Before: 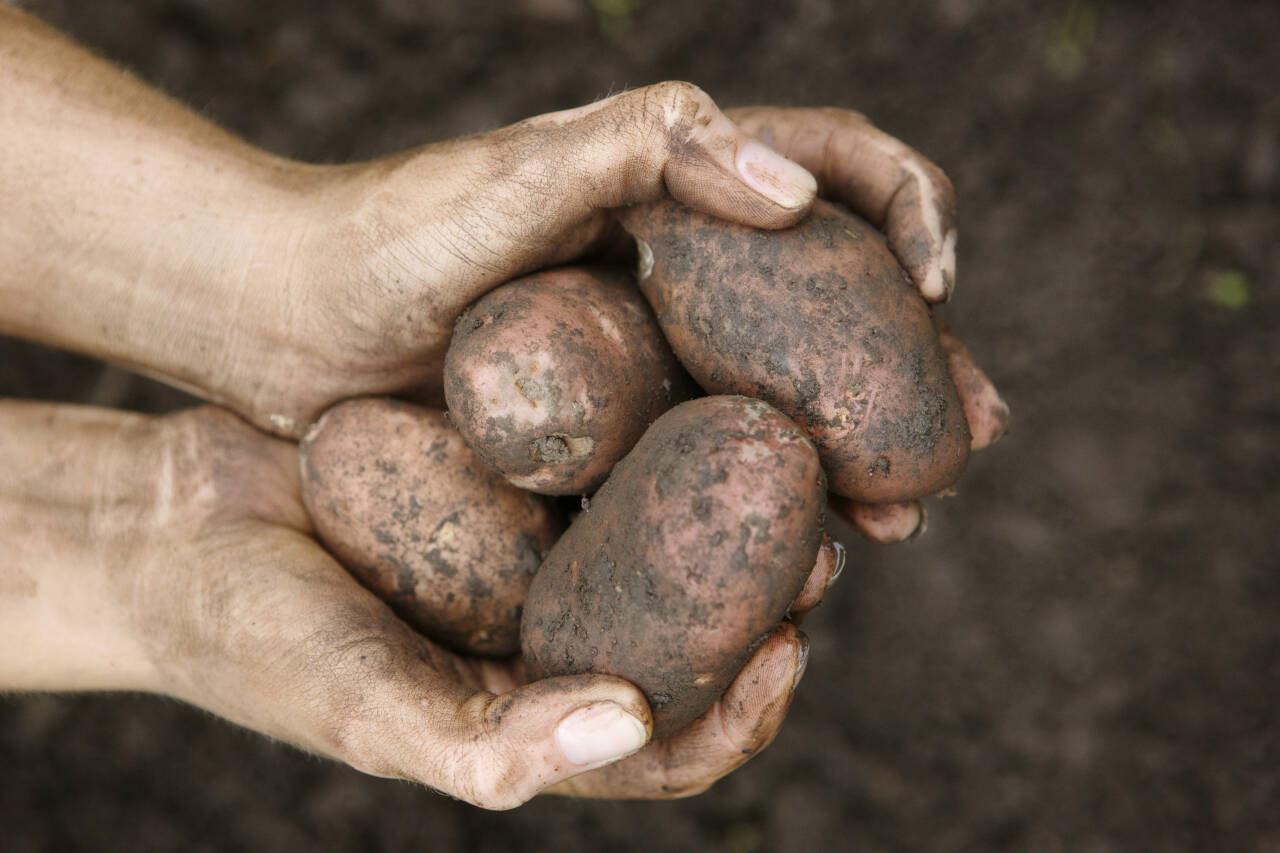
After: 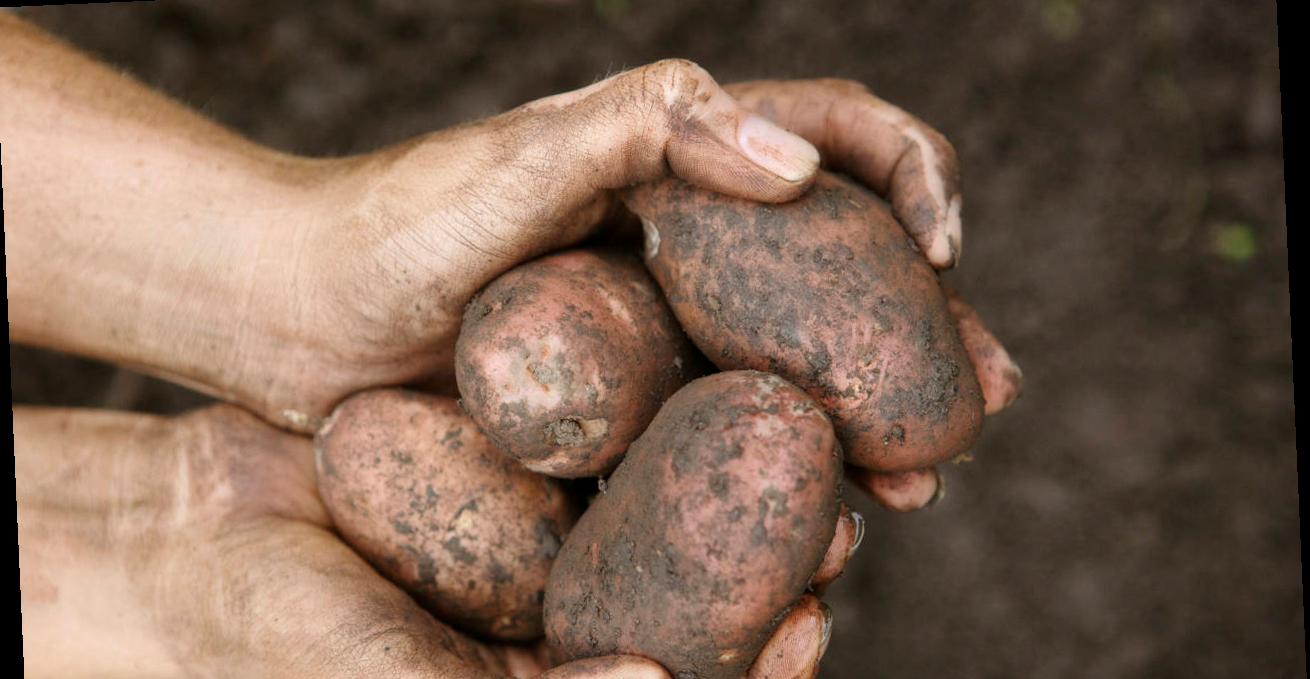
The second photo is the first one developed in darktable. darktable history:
crop: left 0.387%, top 5.469%, bottom 19.809%
rotate and perspective: rotation -2.56°, automatic cropping off
